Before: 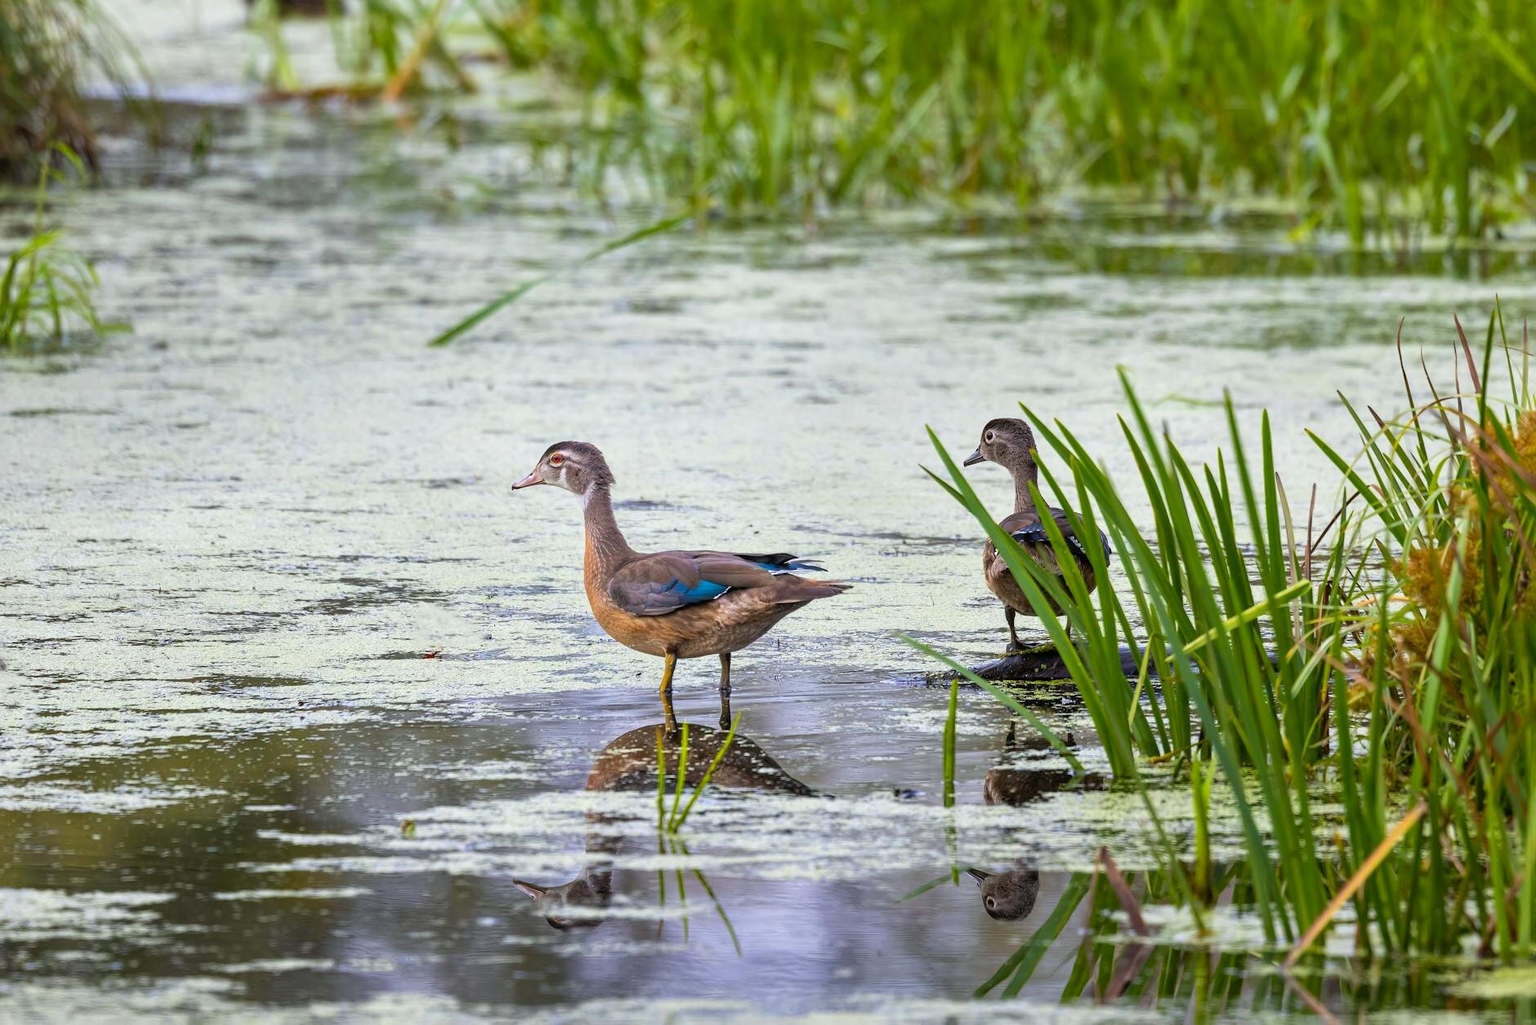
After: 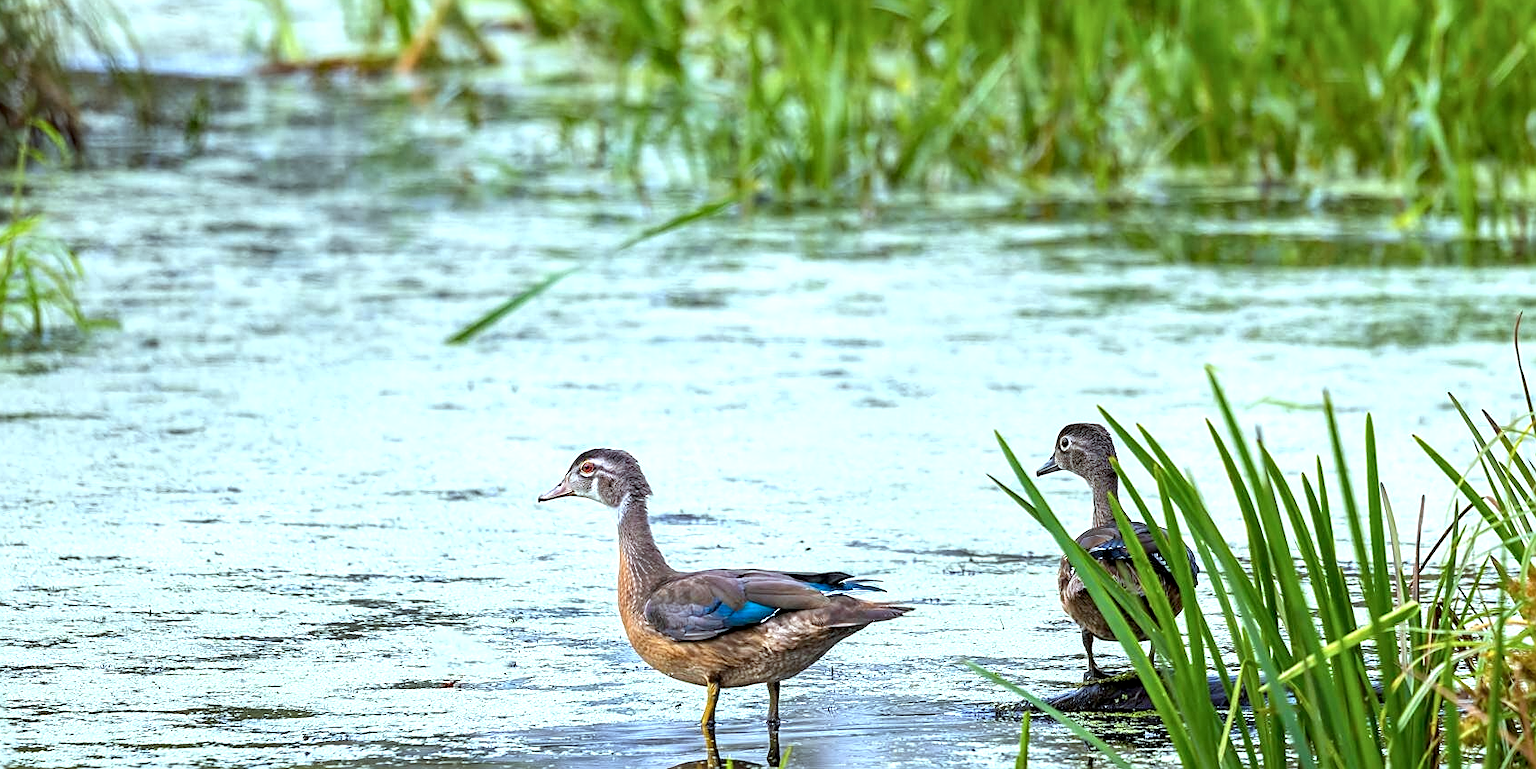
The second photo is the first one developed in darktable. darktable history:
local contrast: highlights 26%, shadows 73%, midtone range 0.744
exposure: exposure 0.559 EV, compensate highlight preservation false
sharpen: on, module defaults
color correction: highlights a* -10.1, highlights b* -10.02
crop: left 1.56%, top 3.382%, right 7.748%, bottom 28.481%
